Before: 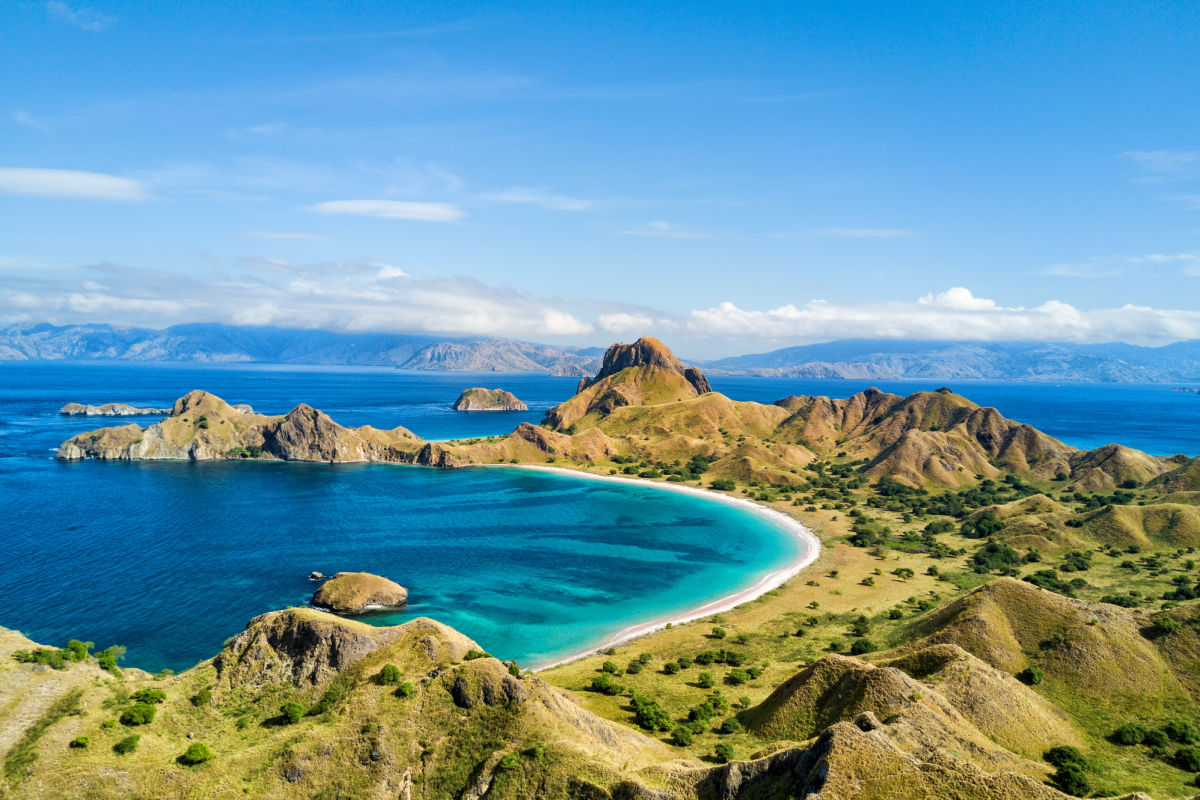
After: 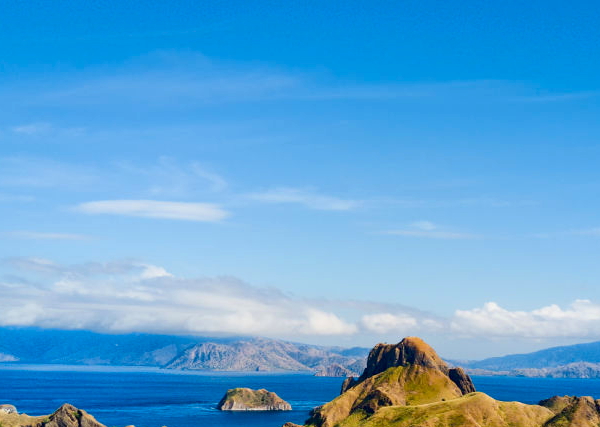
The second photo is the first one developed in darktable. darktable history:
crop: left 19.716%, right 30.269%, bottom 46.577%
exposure: black level correction 0.009, exposure -0.166 EV, compensate highlight preservation false
contrast brightness saturation: contrast 0.13, brightness -0.063, saturation 0.155
